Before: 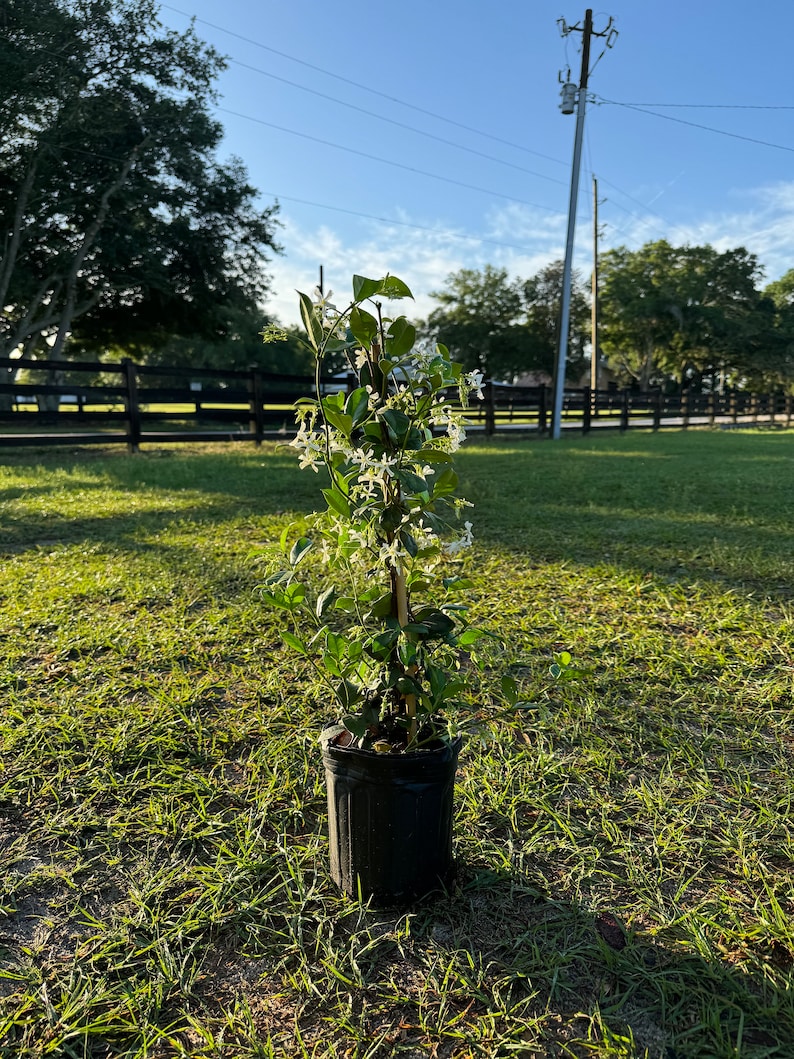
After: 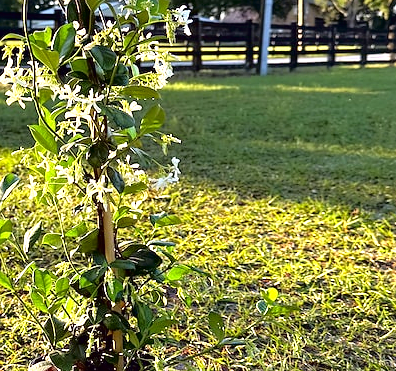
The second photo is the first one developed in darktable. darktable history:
exposure: black level correction 0, exposure 1.107 EV, compensate exposure bias true, compensate highlight preservation false
tone equalizer: on, module defaults
crop: left 36.903%, top 34.392%, right 13.198%, bottom 30.497%
sharpen: radius 1.281, amount 0.298, threshold 0.242
tone curve: curves: ch0 [(0, 0) (0.126, 0.061) (0.362, 0.382) (0.498, 0.498) (0.706, 0.712) (1, 1)]; ch1 [(0, 0) (0.5, 0.522) (0.55, 0.586) (1, 1)]; ch2 [(0, 0) (0.44, 0.424) (0.5, 0.482) (0.537, 0.538) (1, 1)], color space Lab, independent channels, preserve colors none
